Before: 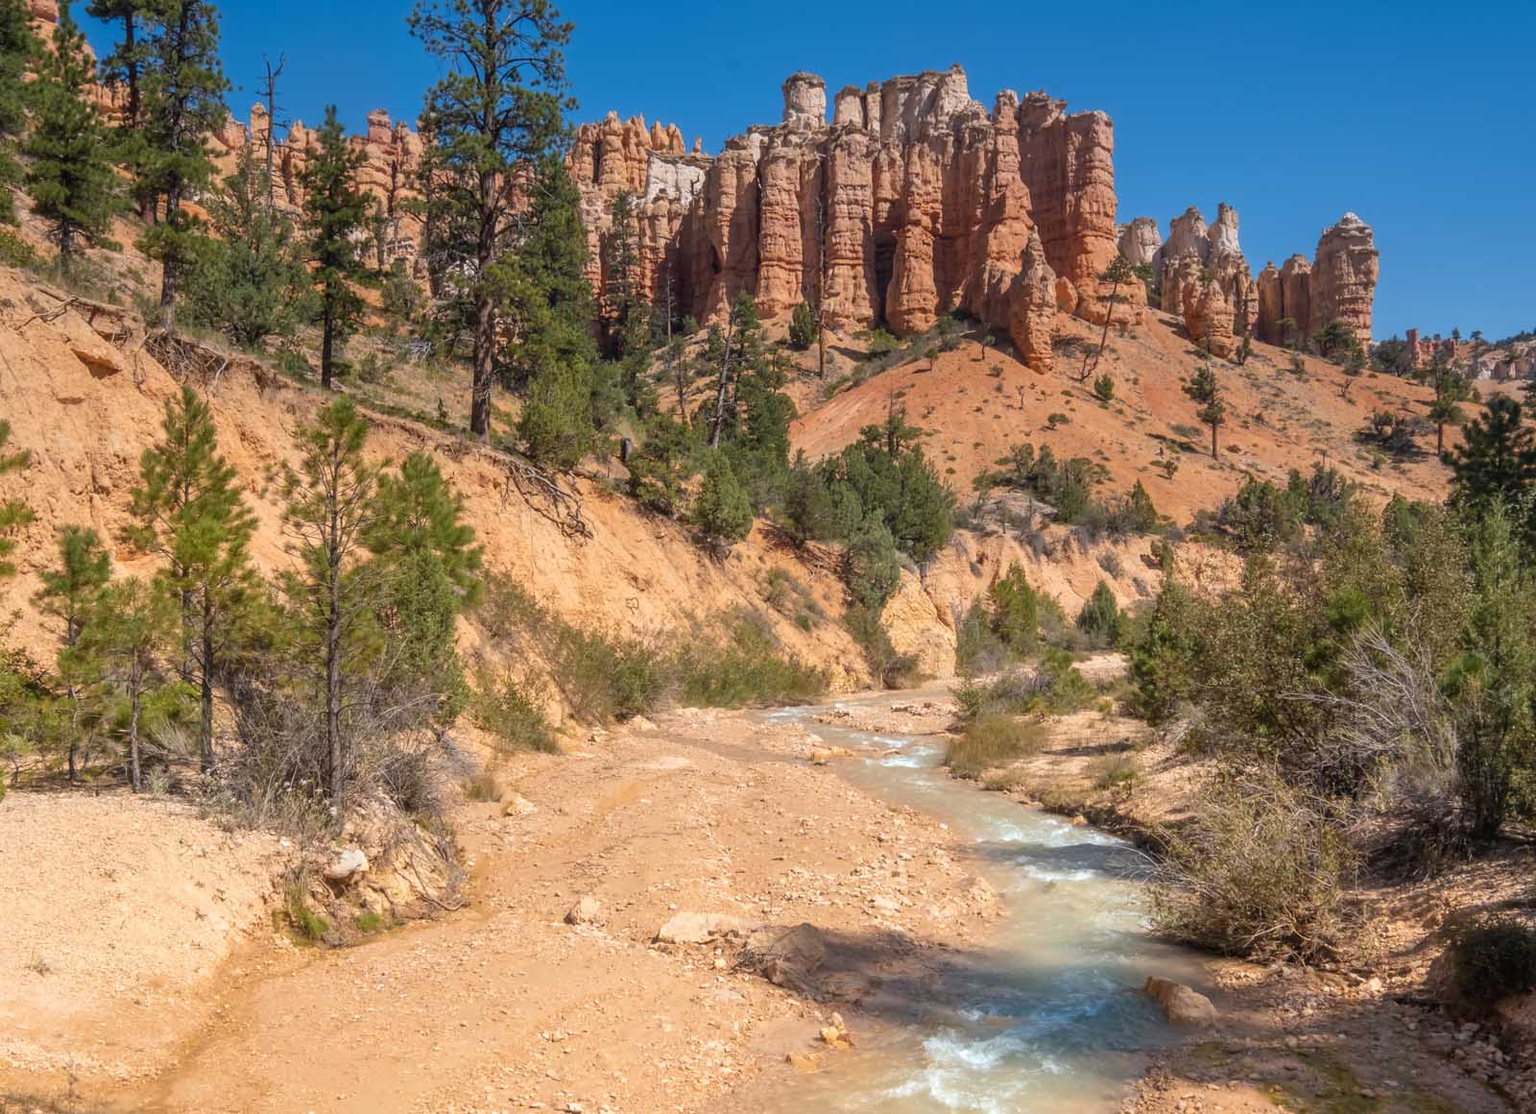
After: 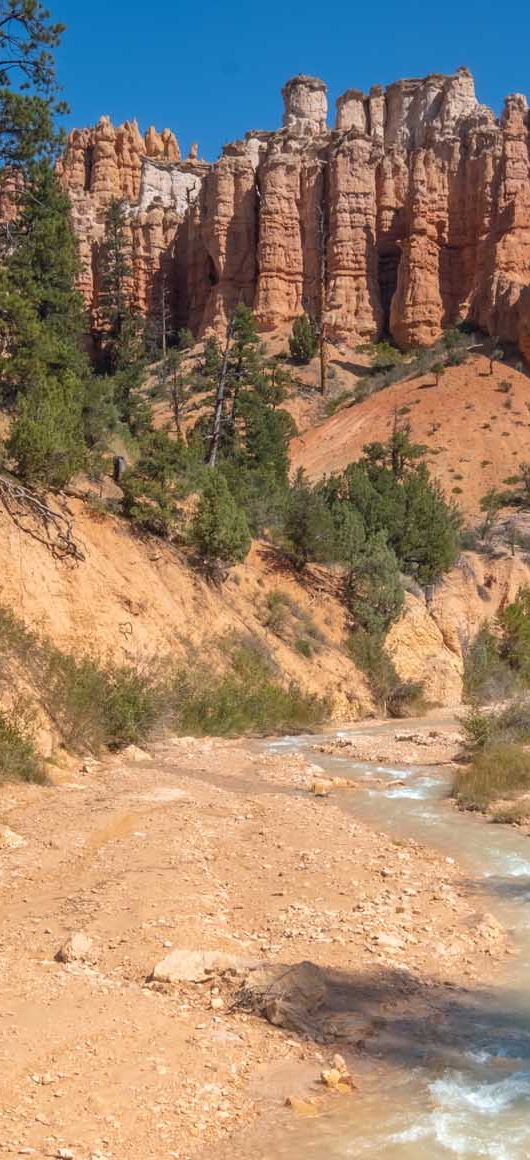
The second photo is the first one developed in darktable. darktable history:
crop: left 33.367%, right 33.475%
